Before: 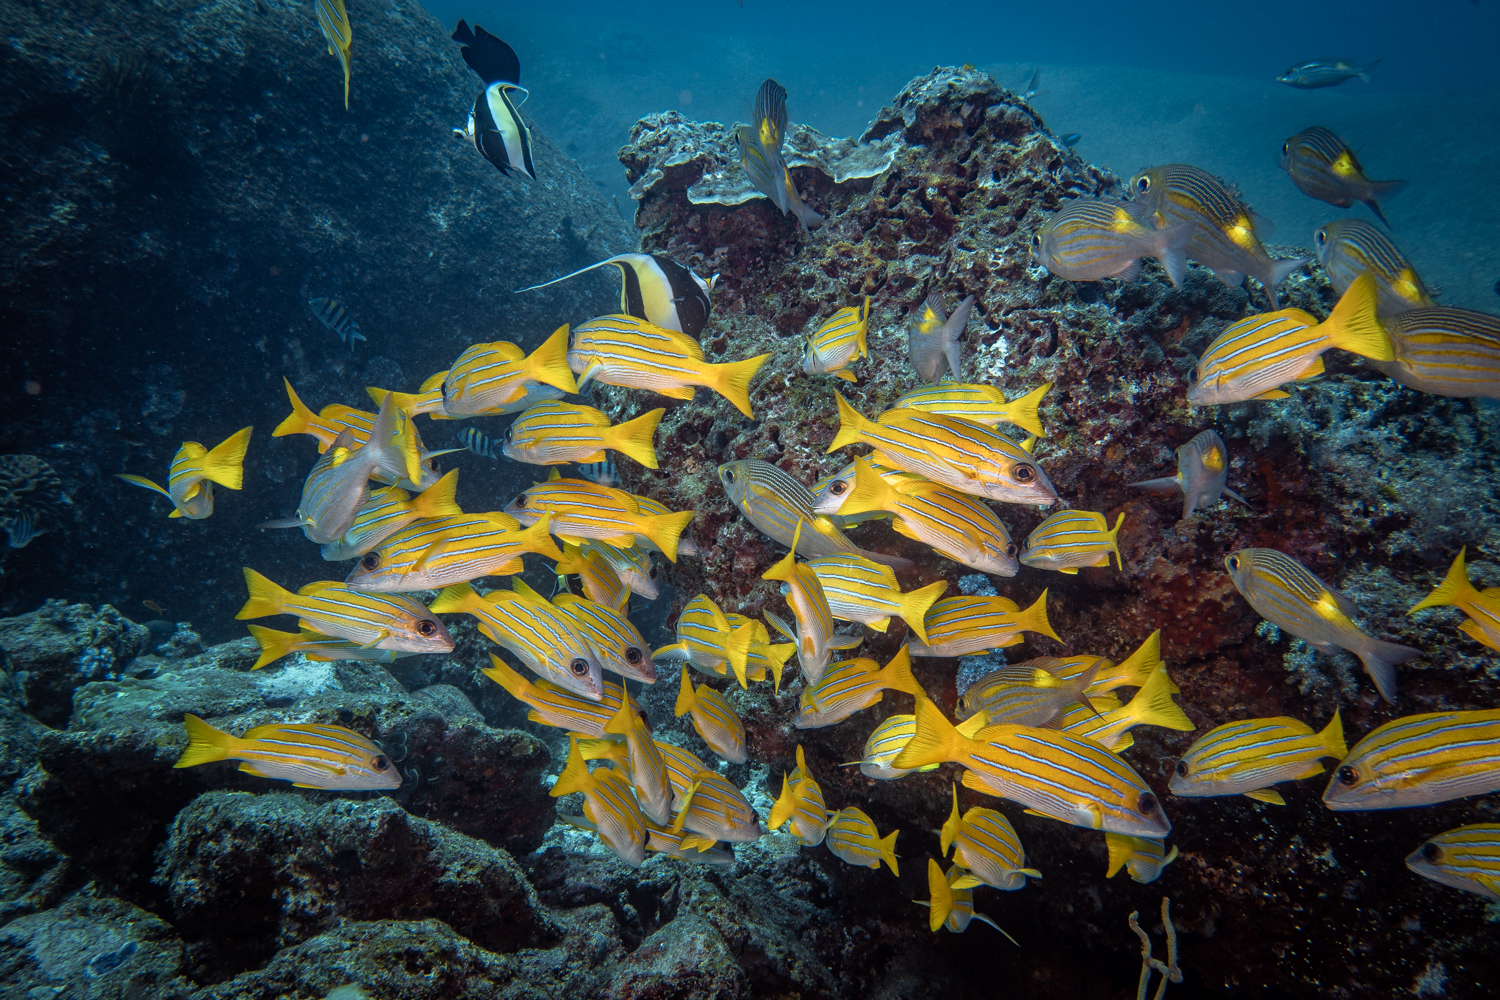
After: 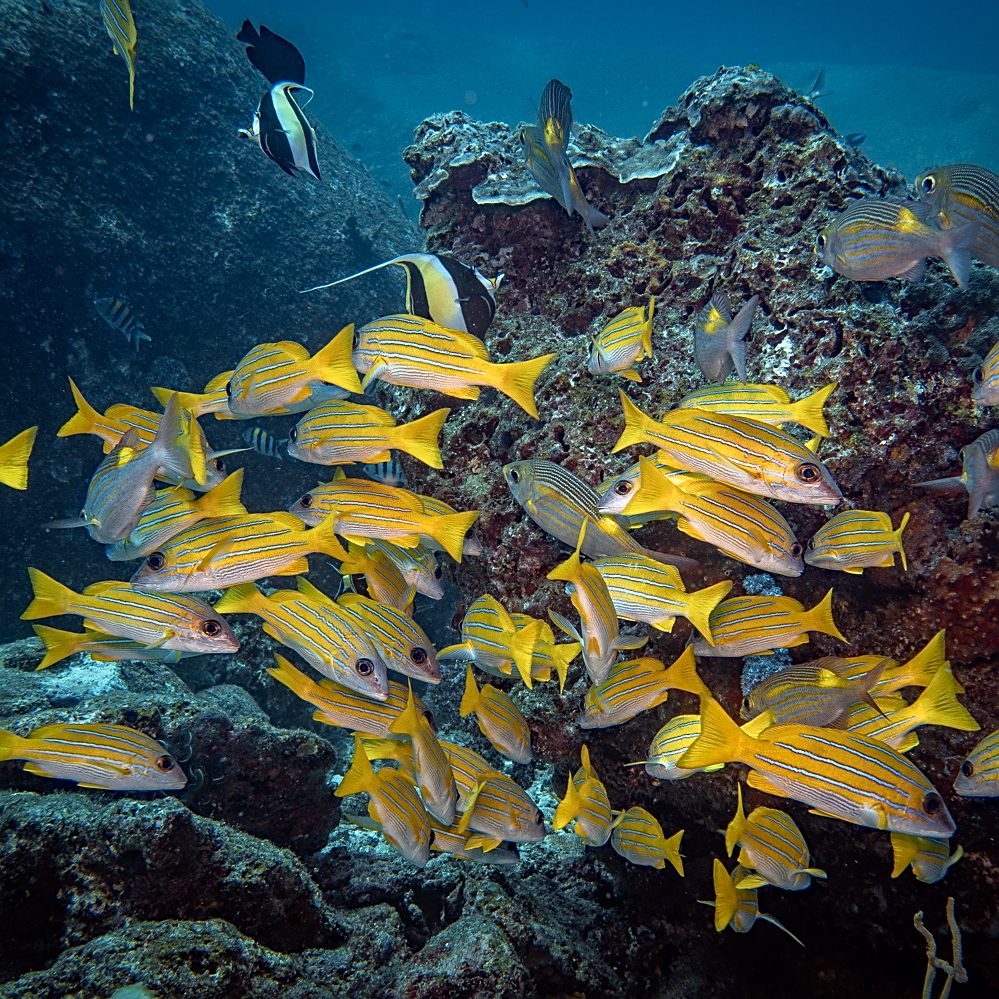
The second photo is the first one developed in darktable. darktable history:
haze removal: strength 0.25, distance 0.25, compatibility mode true, adaptive false
crop and rotate: left 14.385%, right 18.948%
sharpen: on, module defaults
